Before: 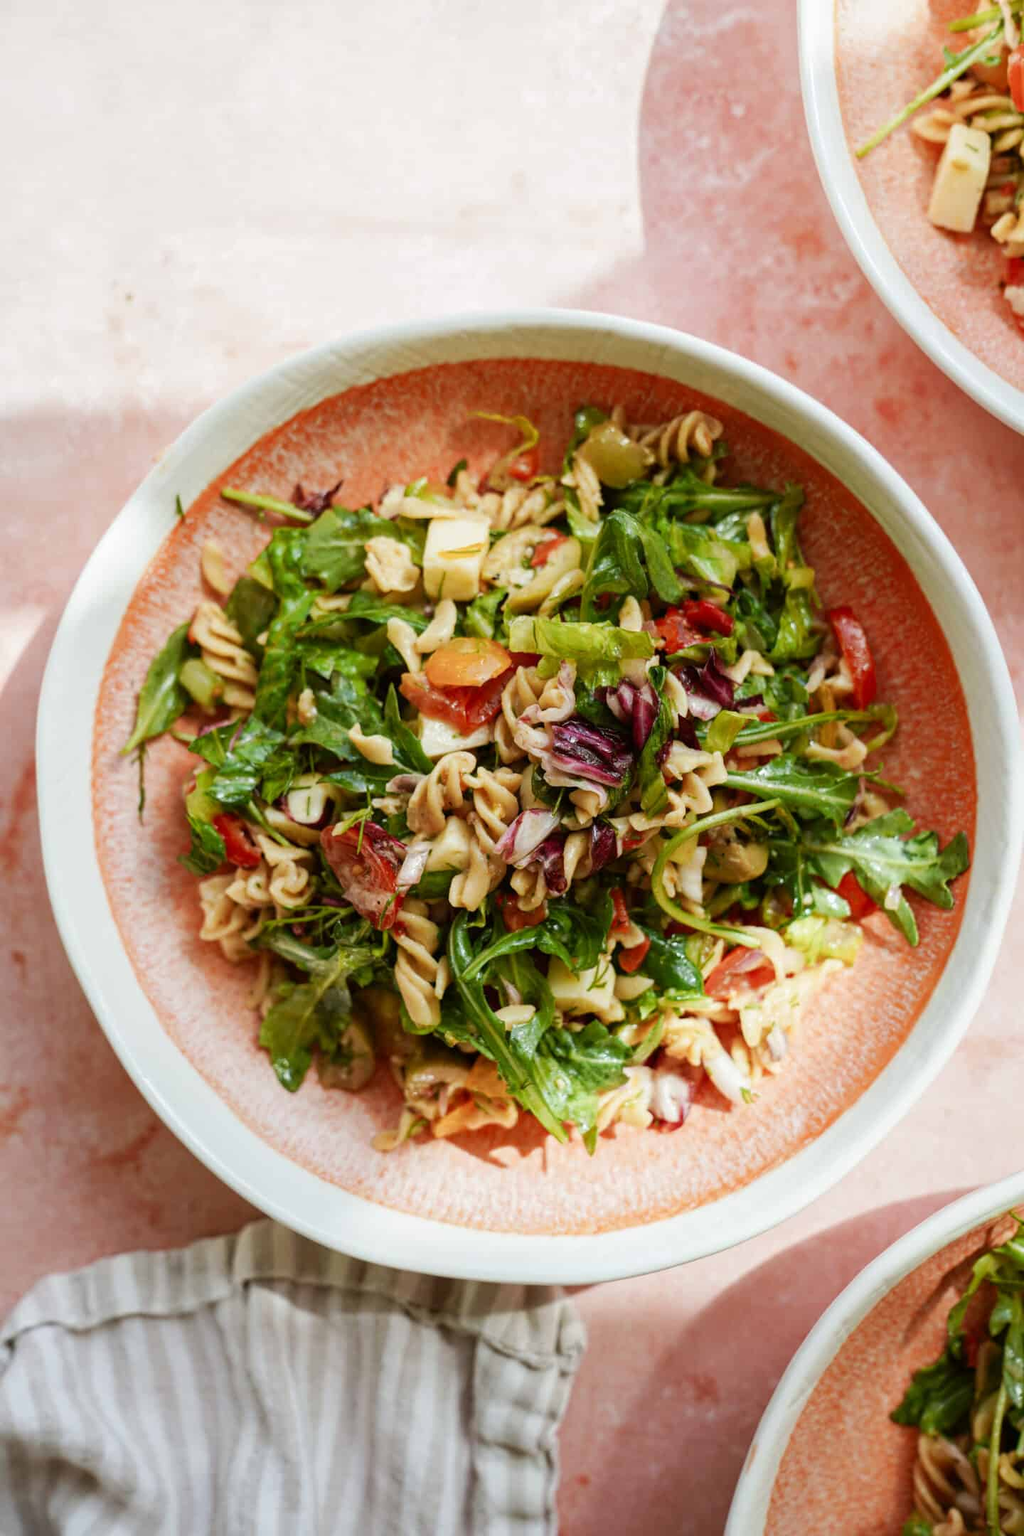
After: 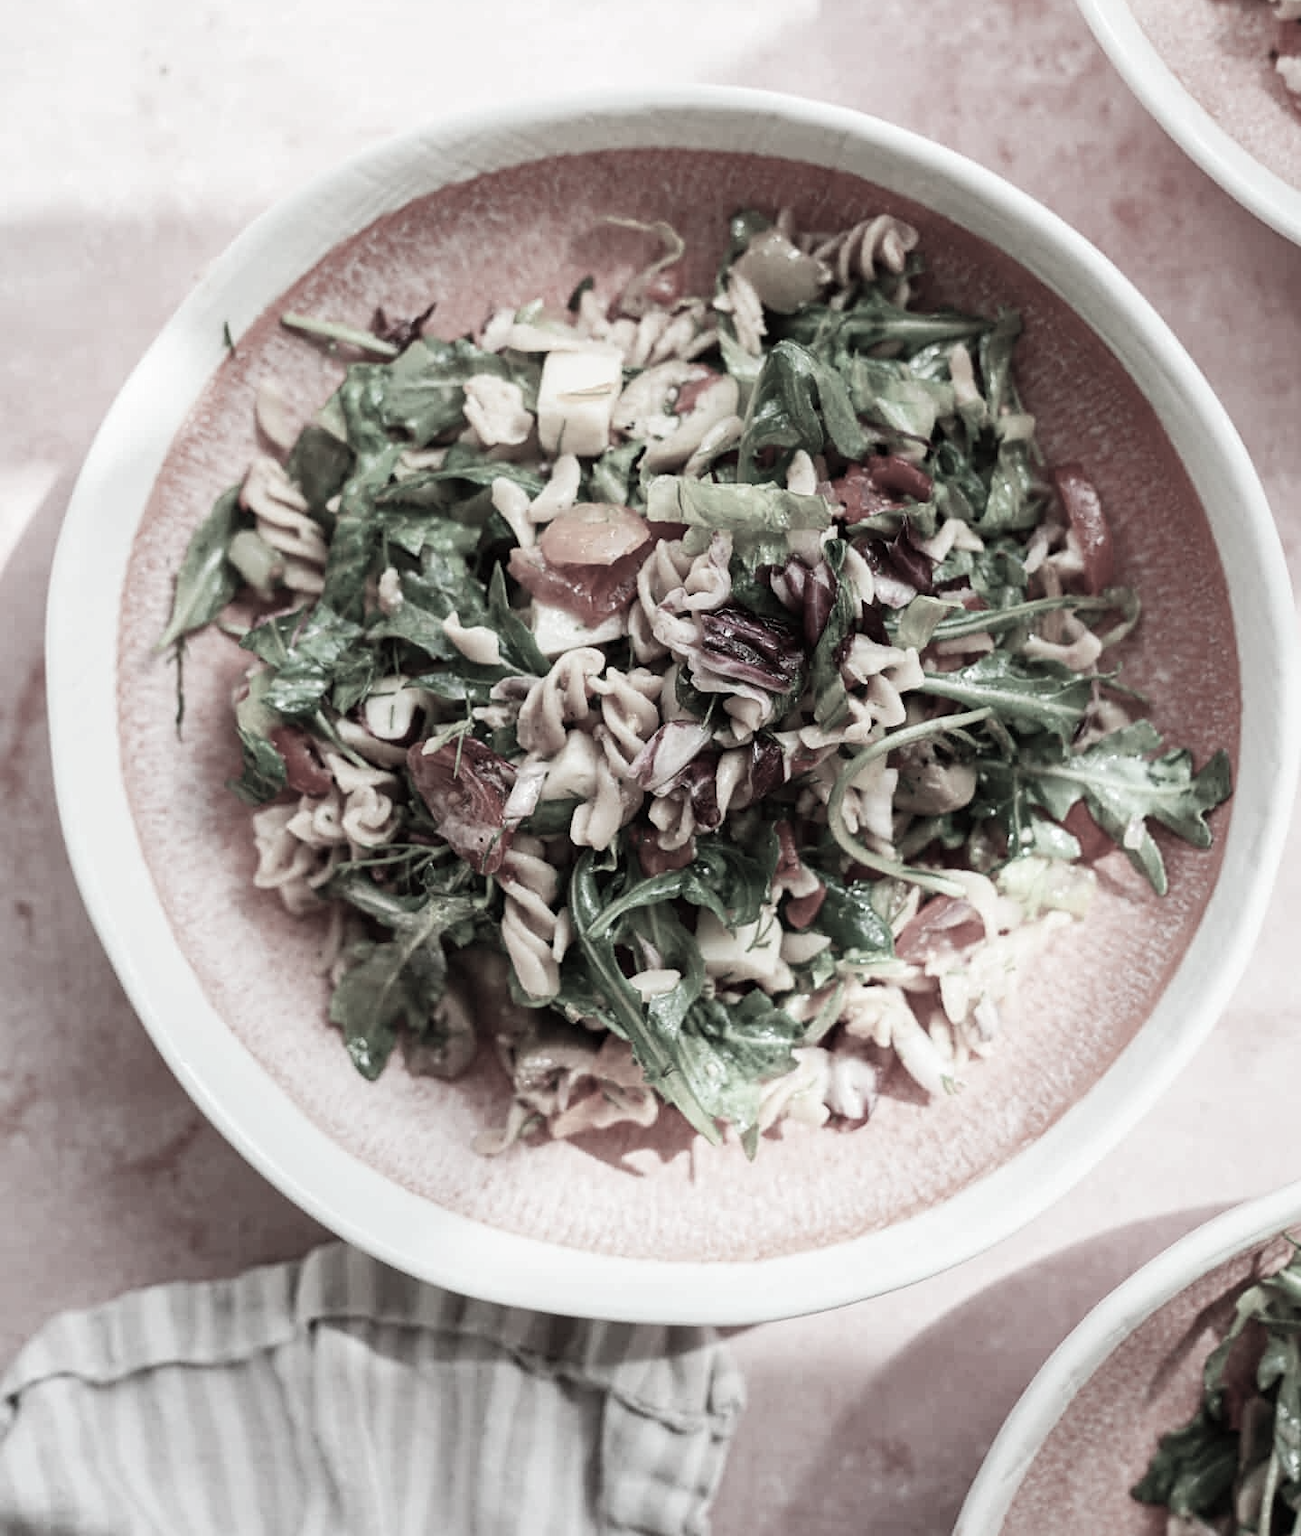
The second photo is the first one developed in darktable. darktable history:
crop and rotate: top 15.774%, bottom 5.506%
sharpen: amount 0.2
color contrast: green-magenta contrast 0.3, blue-yellow contrast 0.15
contrast brightness saturation: contrast 0.15, brightness 0.05
